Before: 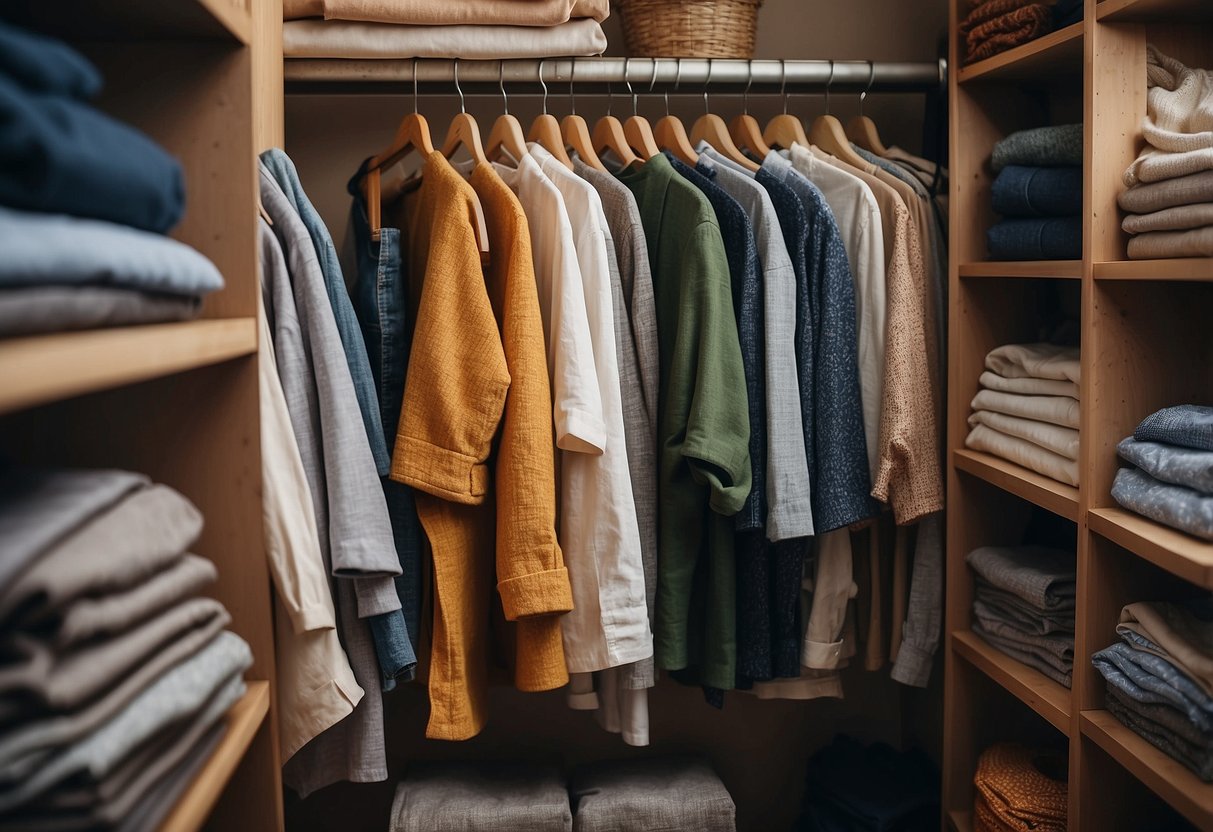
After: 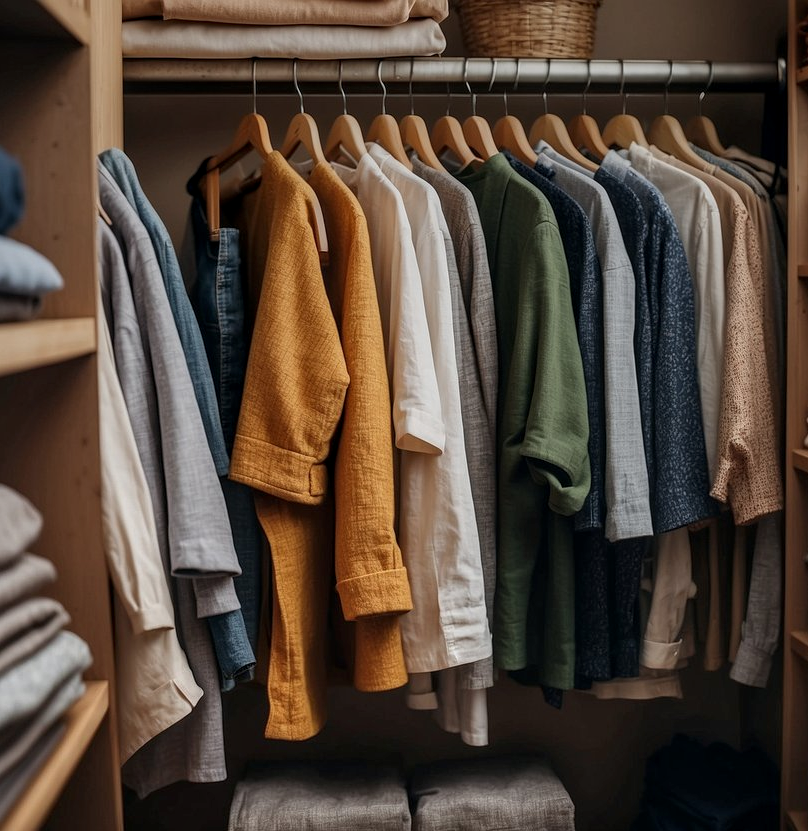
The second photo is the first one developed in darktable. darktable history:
crop and rotate: left 13.342%, right 19.991%
local contrast: on, module defaults
graduated density: on, module defaults
